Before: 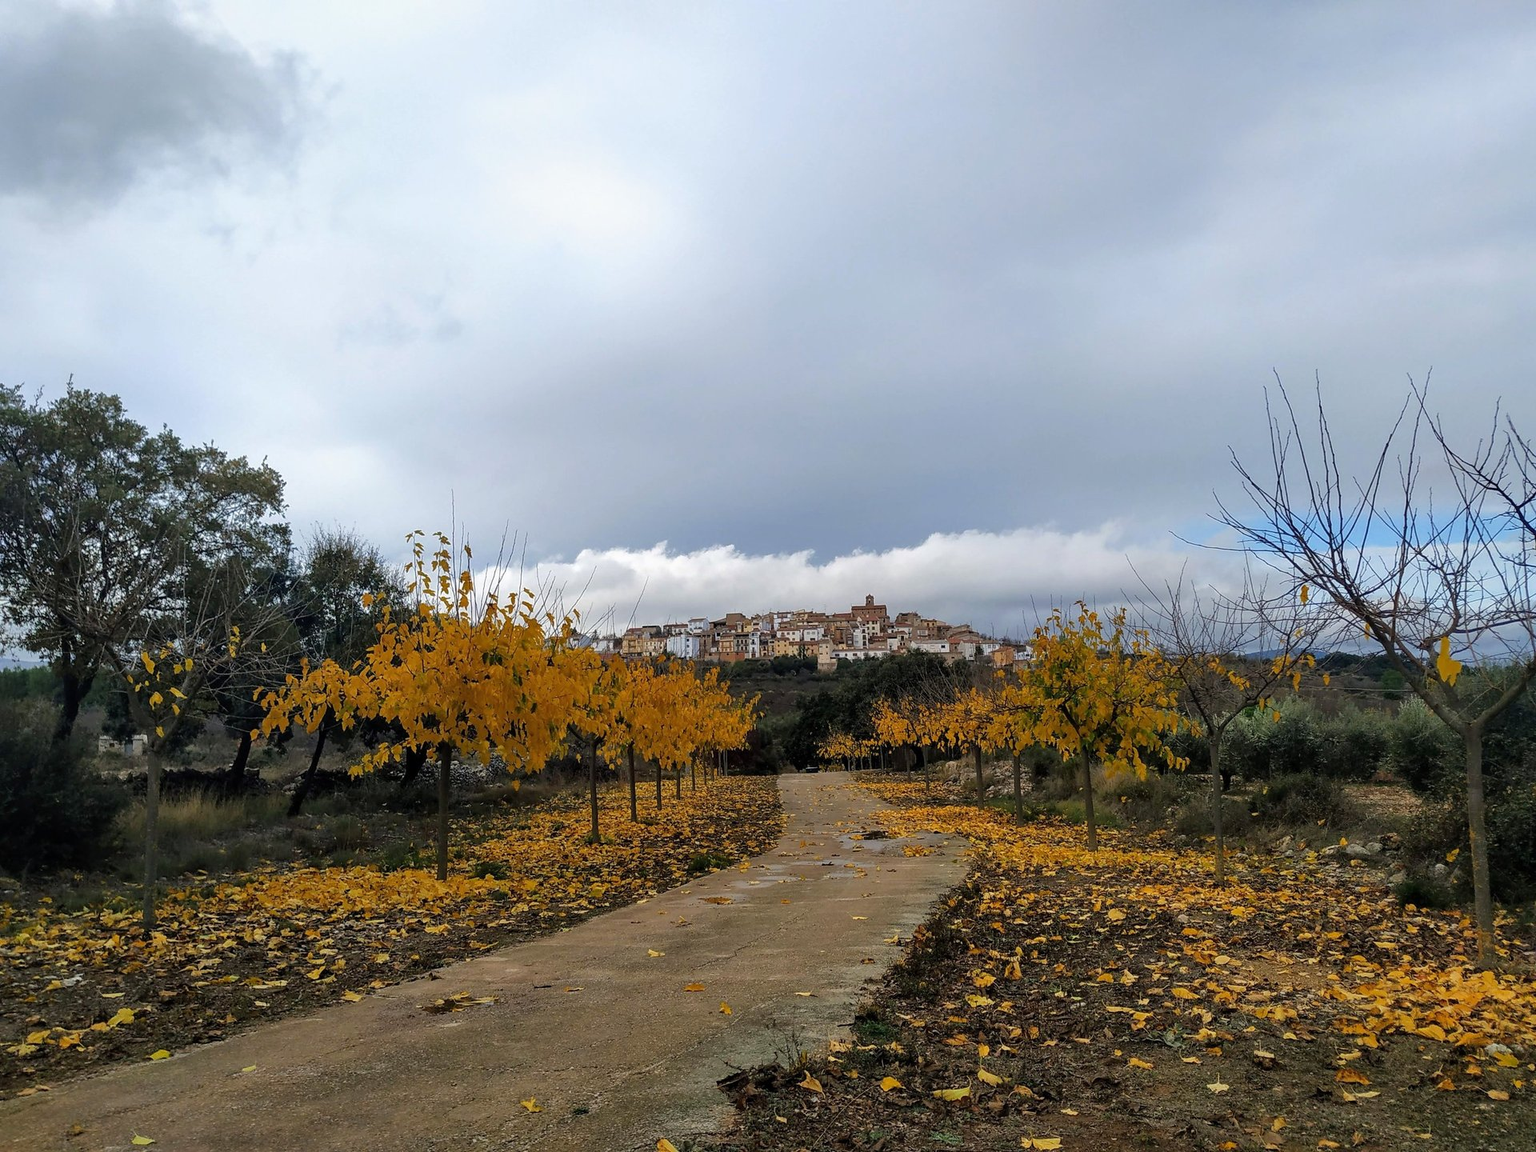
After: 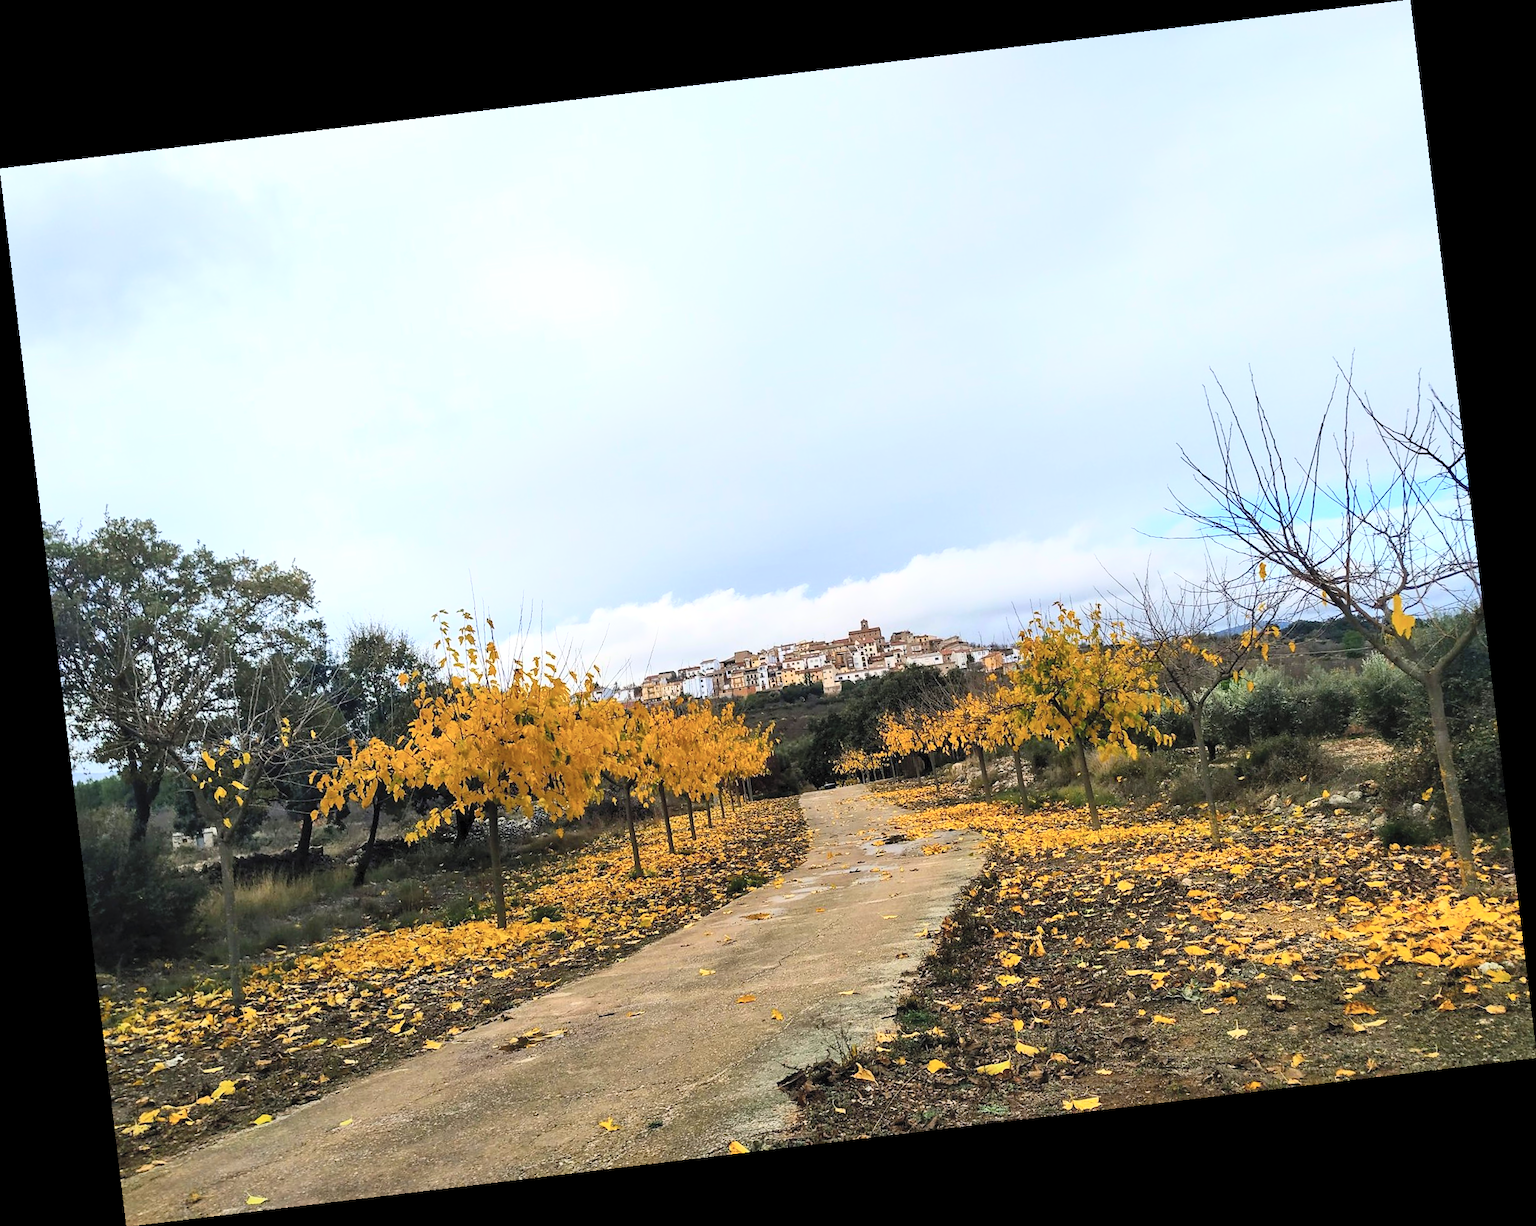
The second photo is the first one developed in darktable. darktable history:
exposure: exposure 0.191 EV, compensate highlight preservation false
rotate and perspective: rotation -6.83°, automatic cropping off
color balance rgb: perceptual saturation grading › global saturation 10%, global vibrance 20%
contrast brightness saturation: contrast 0.39, brightness 0.53
